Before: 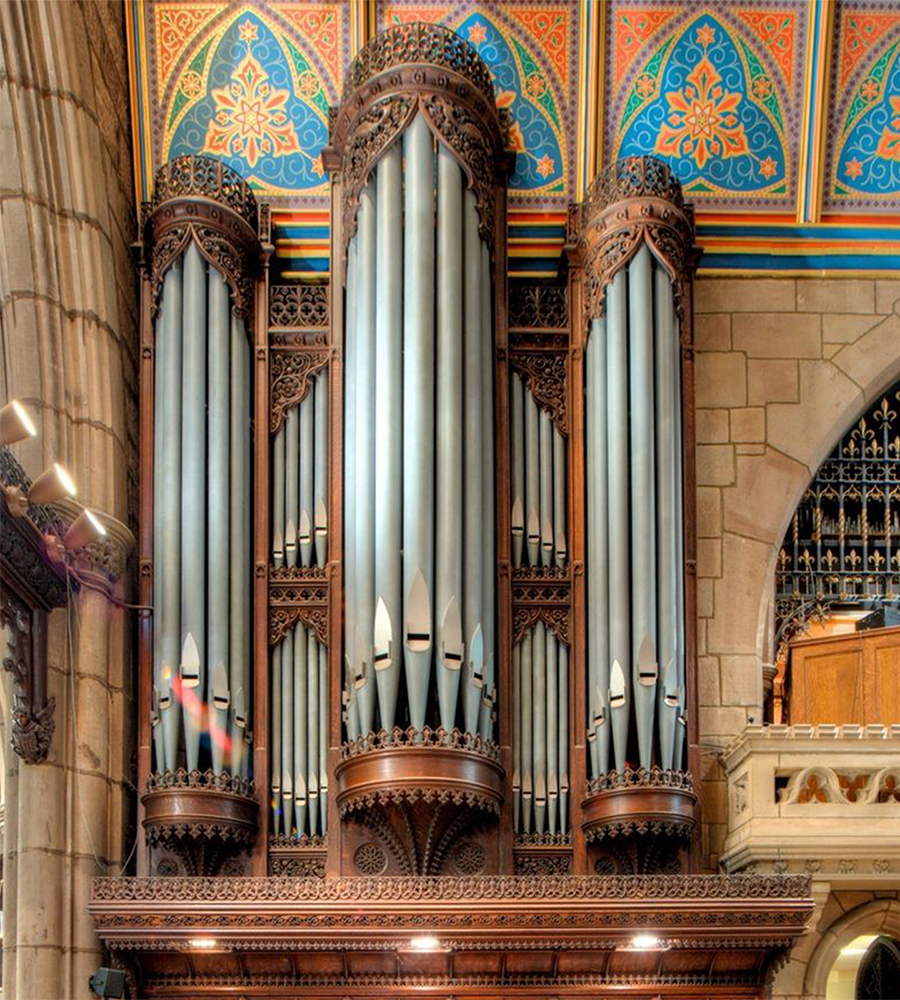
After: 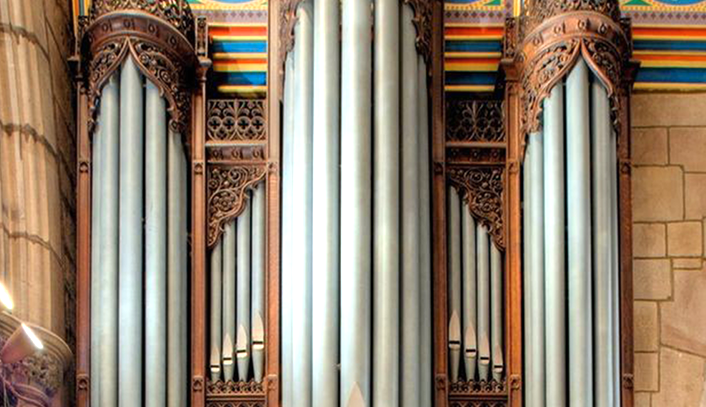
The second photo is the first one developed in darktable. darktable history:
crop: left 7.033%, top 18.677%, right 14.49%, bottom 40.602%
exposure: black level correction 0, exposure 0.5 EV, compensate highlight preservation false
color zones: curves: ch0 [(0.068, 0.464) (0.25, 0.5) (0.48, 0.508) (0.75, 0.536) (0.886, 0.476) (0.967, 0.456)]; ch1 [(0.066, 0.456) (0.25, 0.5) (0.616, 0.508) (0.746, 0.56) (0.934, 0.444)]
